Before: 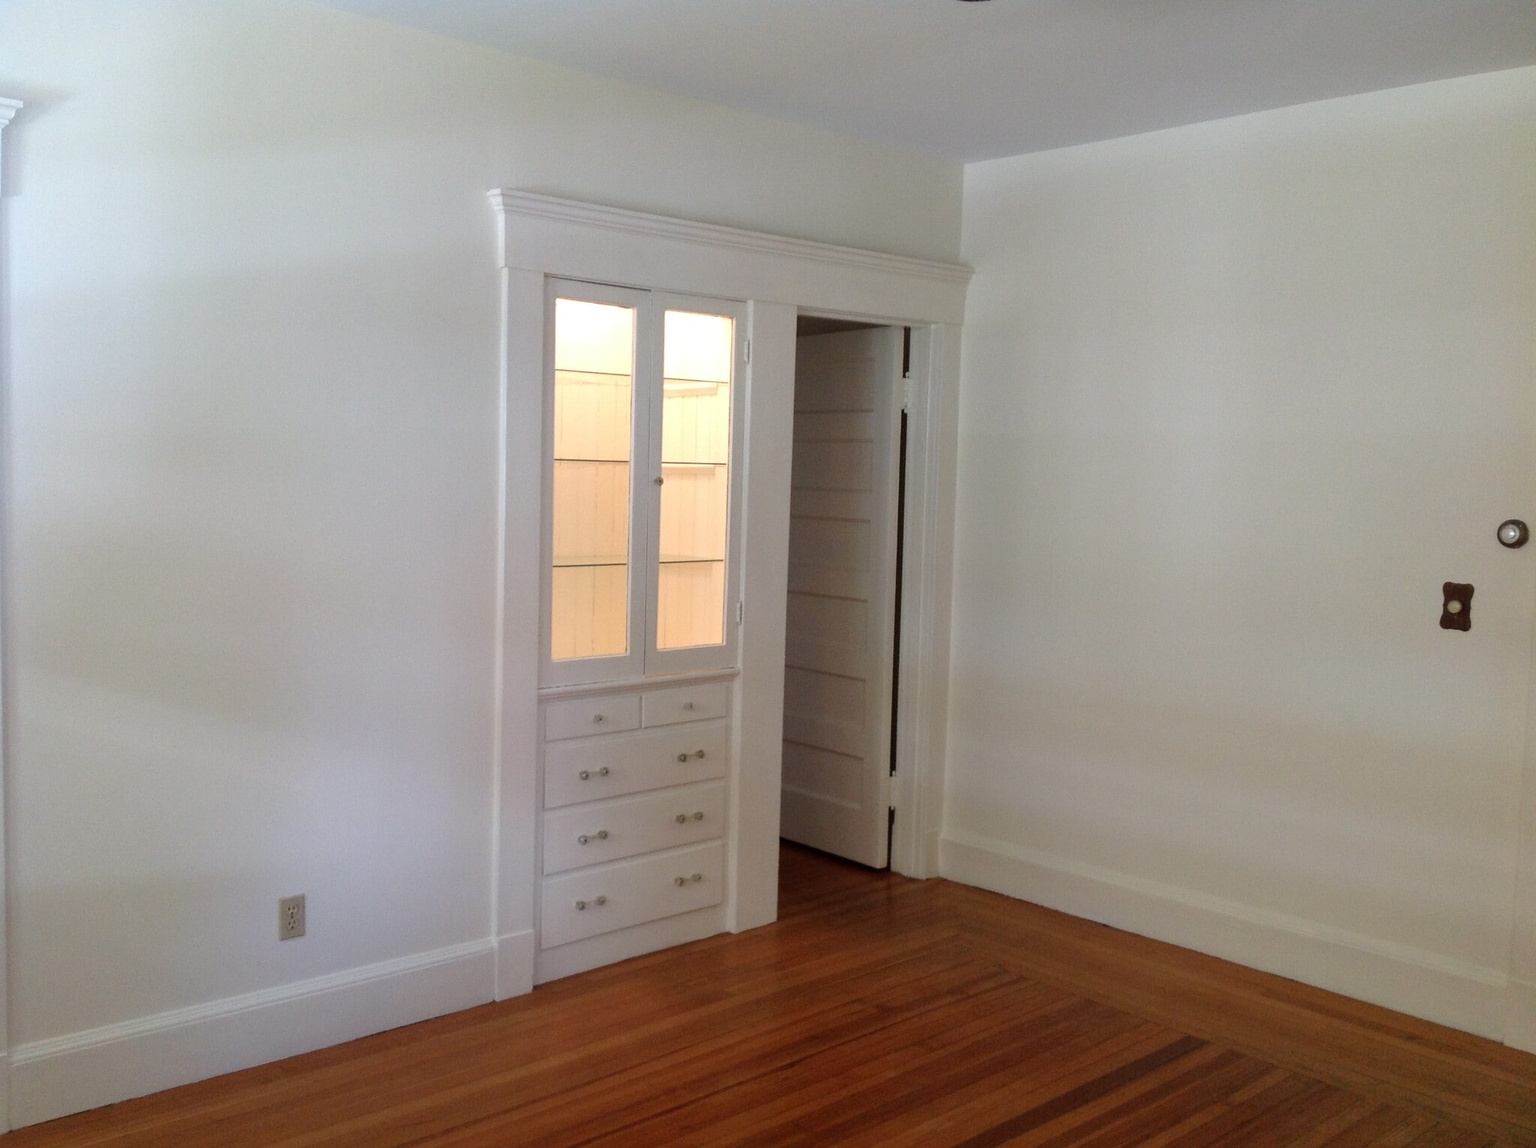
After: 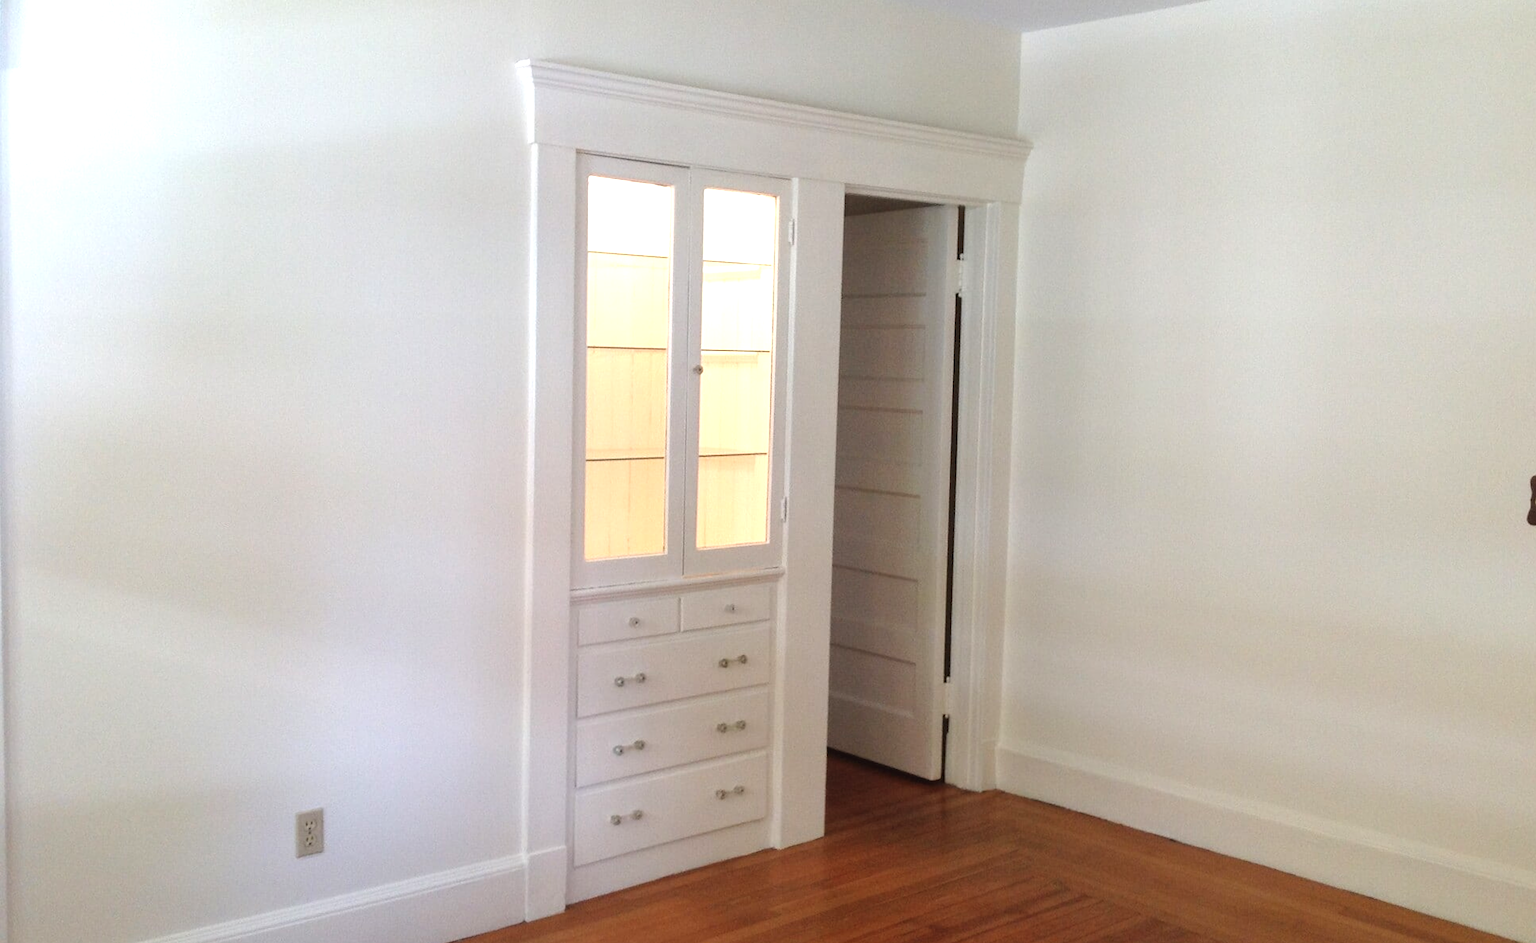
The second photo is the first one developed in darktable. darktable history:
exposure: black level correction -0.002, exposure 0.707 EV, compensate highlight preservation false
crop and rotate: angle 0.083°, top 11.544%, right 5.532%, bottom 10.755%
